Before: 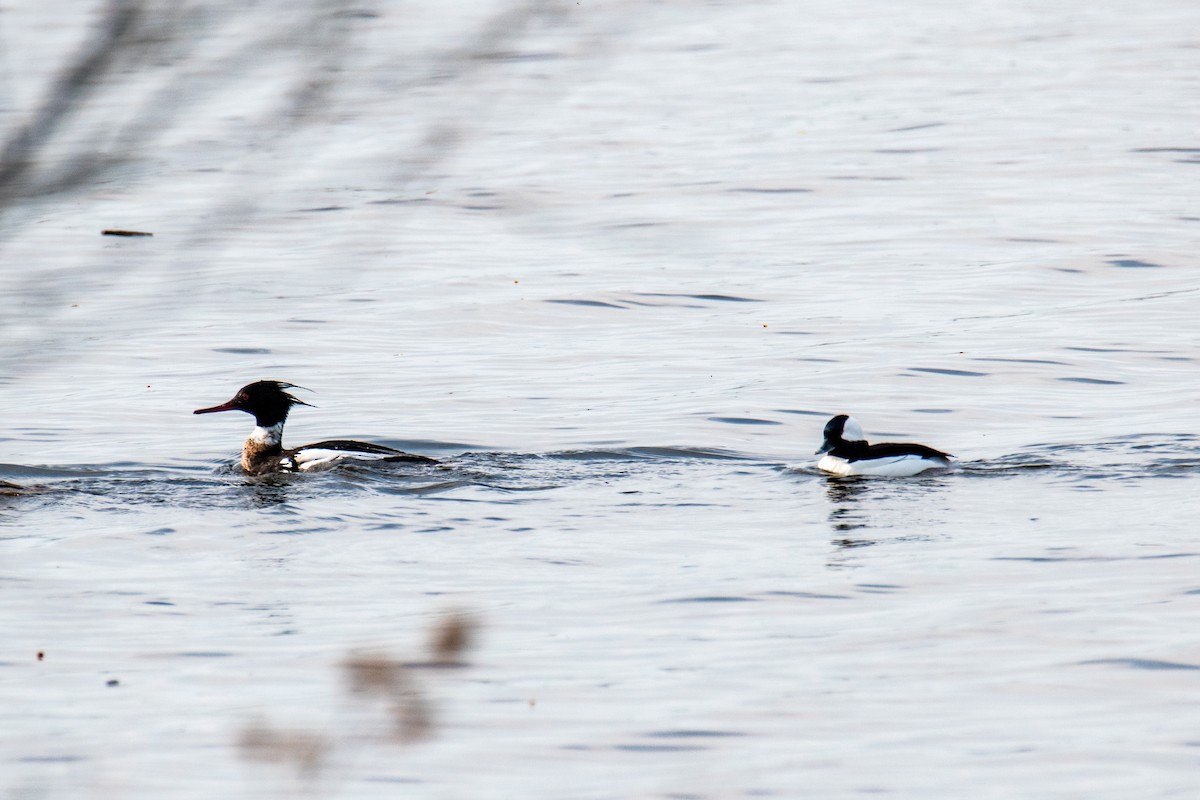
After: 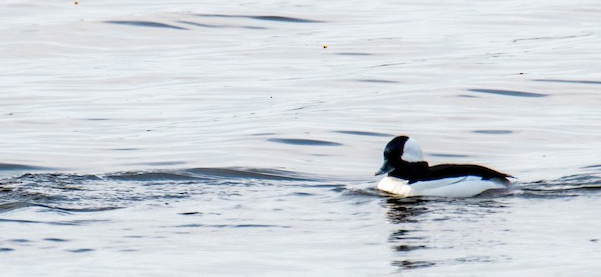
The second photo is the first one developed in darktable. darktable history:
crop: left 36.685%, top 34.963%, right 13.151%, bottom 30.319%
